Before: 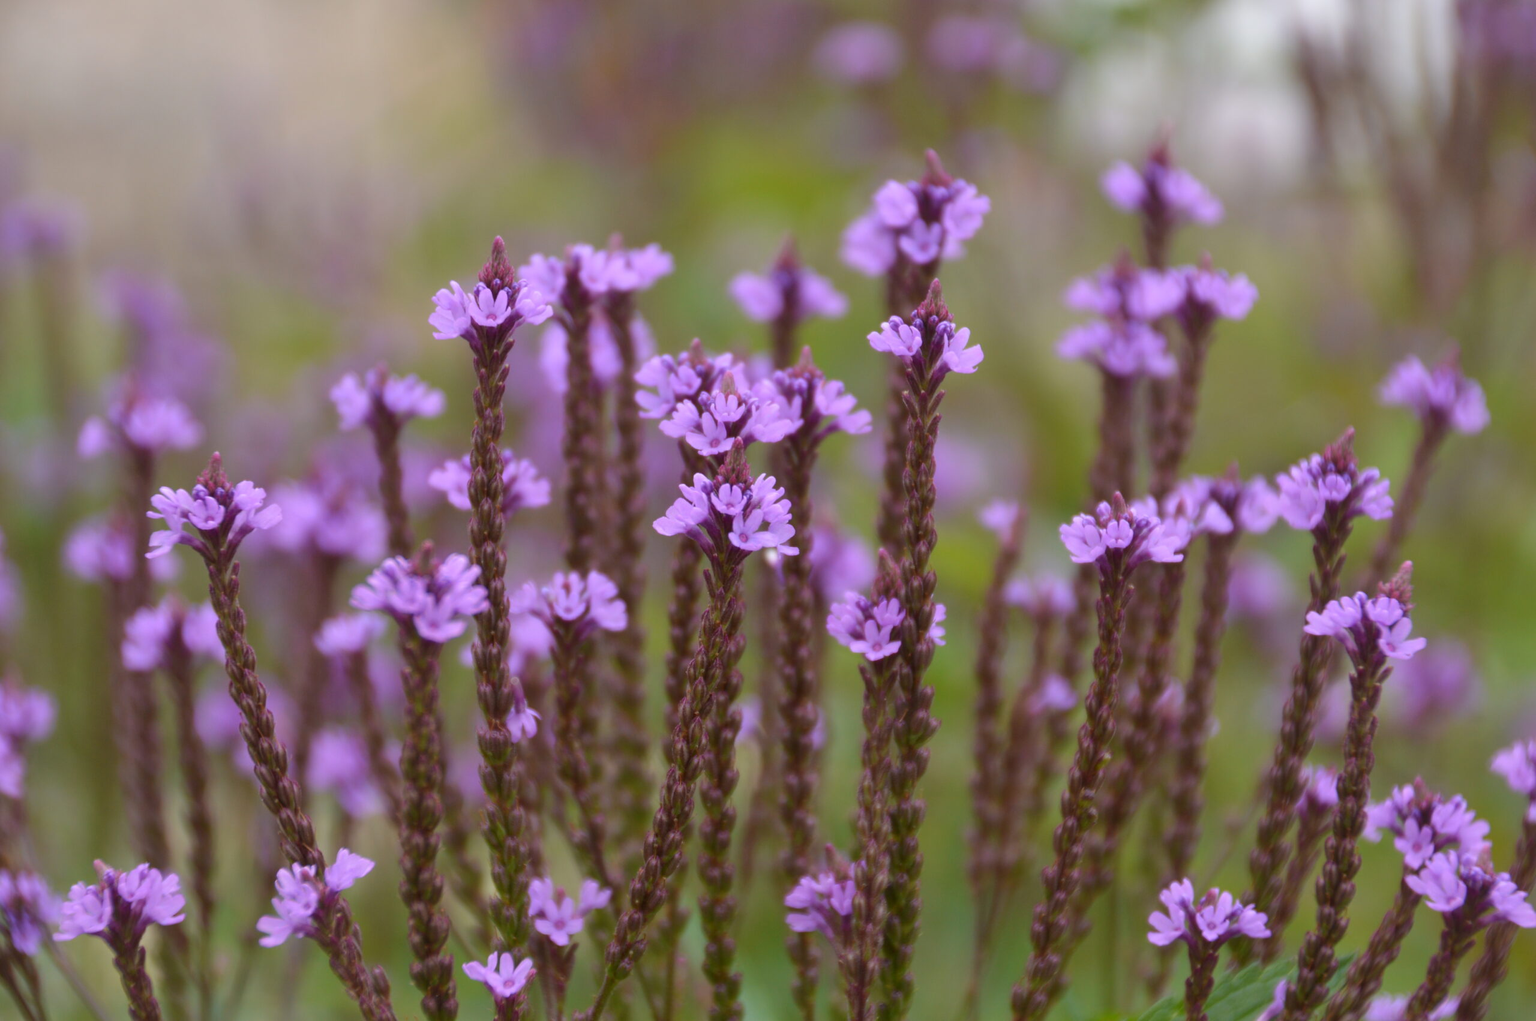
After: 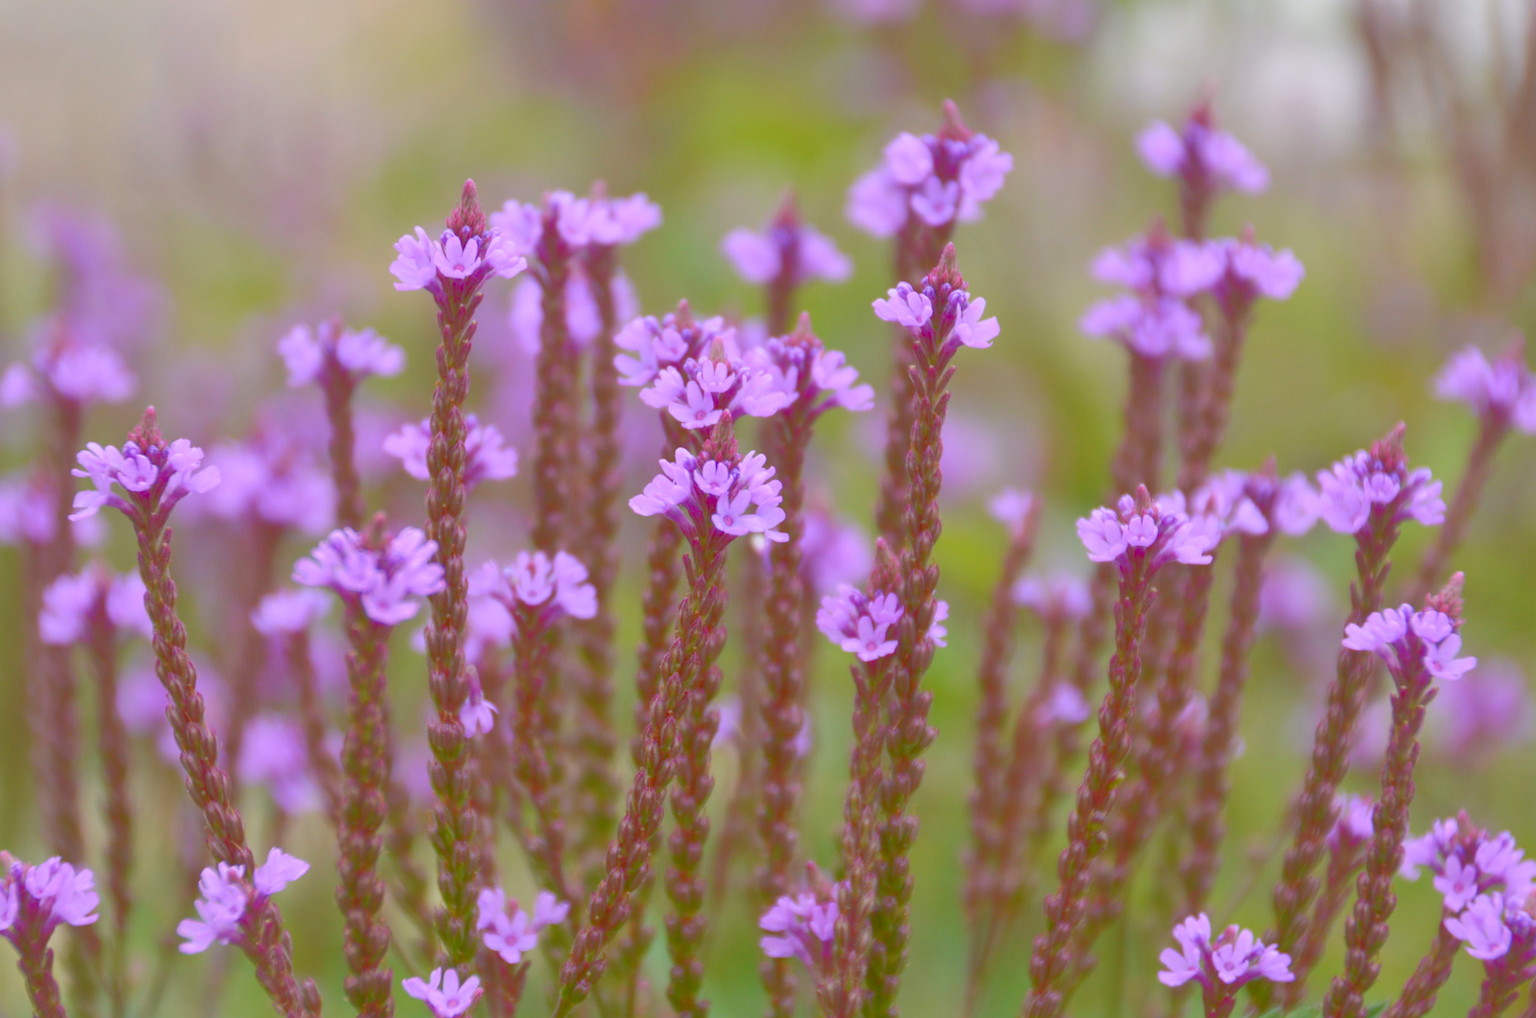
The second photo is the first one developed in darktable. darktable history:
crop and rotate: angle -1.99°, left 3.076%, top 4.137%, right 1.54%, bottom 0.773%
tone curve: curves: ch0 [(0, 0) (0.003, 0.298) (0.011, 0.298) (0.025, 0.298) (0.044, 0.3) (0.069, 0.302) (0.1, 0.312) (0.136, 0.329) (0.177, 0.354) (0.224, 0.376) (0.277, 0.408) (0.335, 0.453) (0.399, 0.503) (0.468, 0.562) (0.543, 0.623) (0.623, 0.686) (0.709, 0.754) (0.801, 0.825) (0.898, 0.873) (1, 1)], color space Lab, linked channels, preserve colors none
